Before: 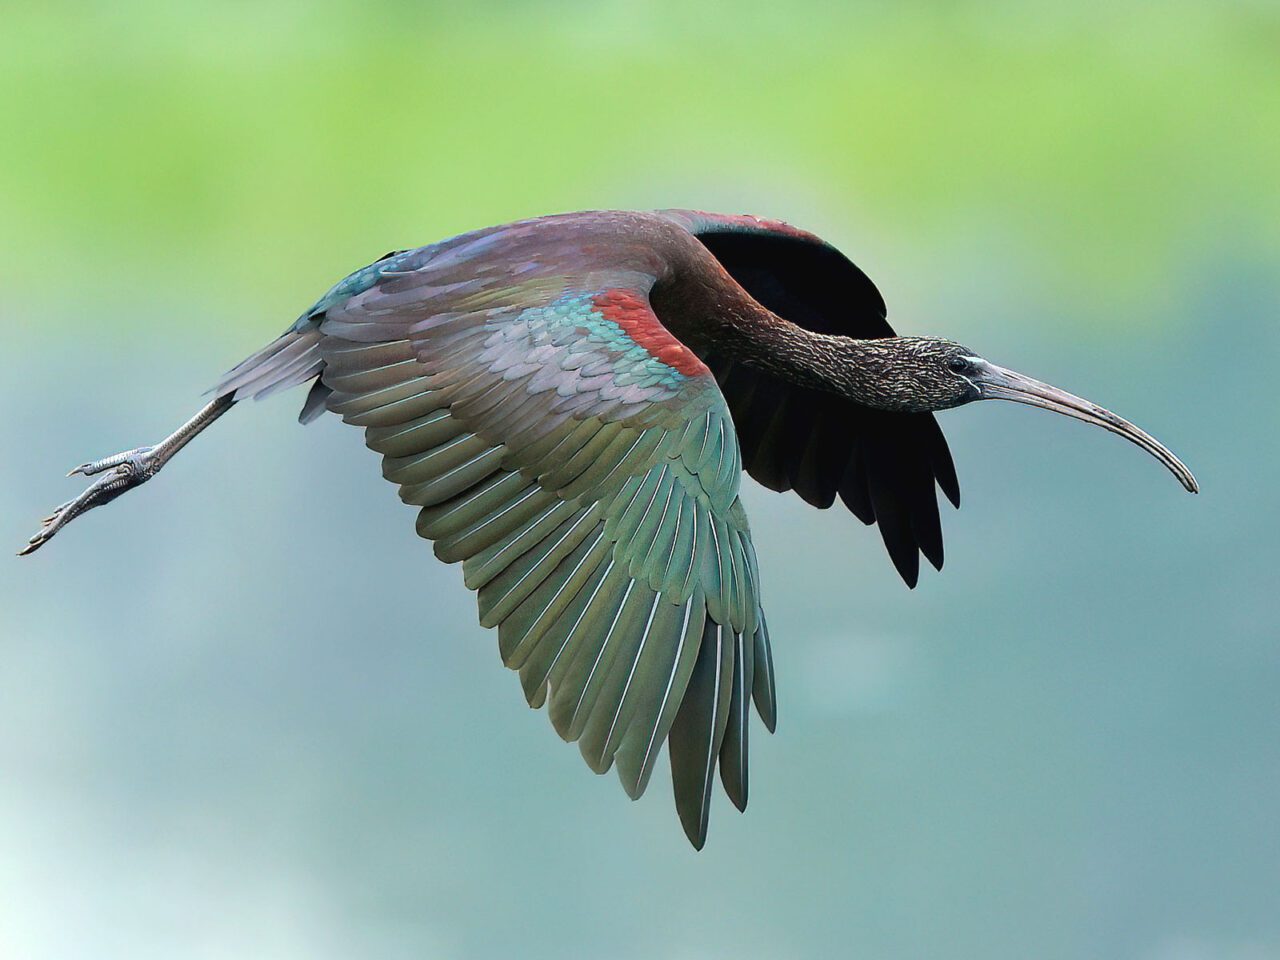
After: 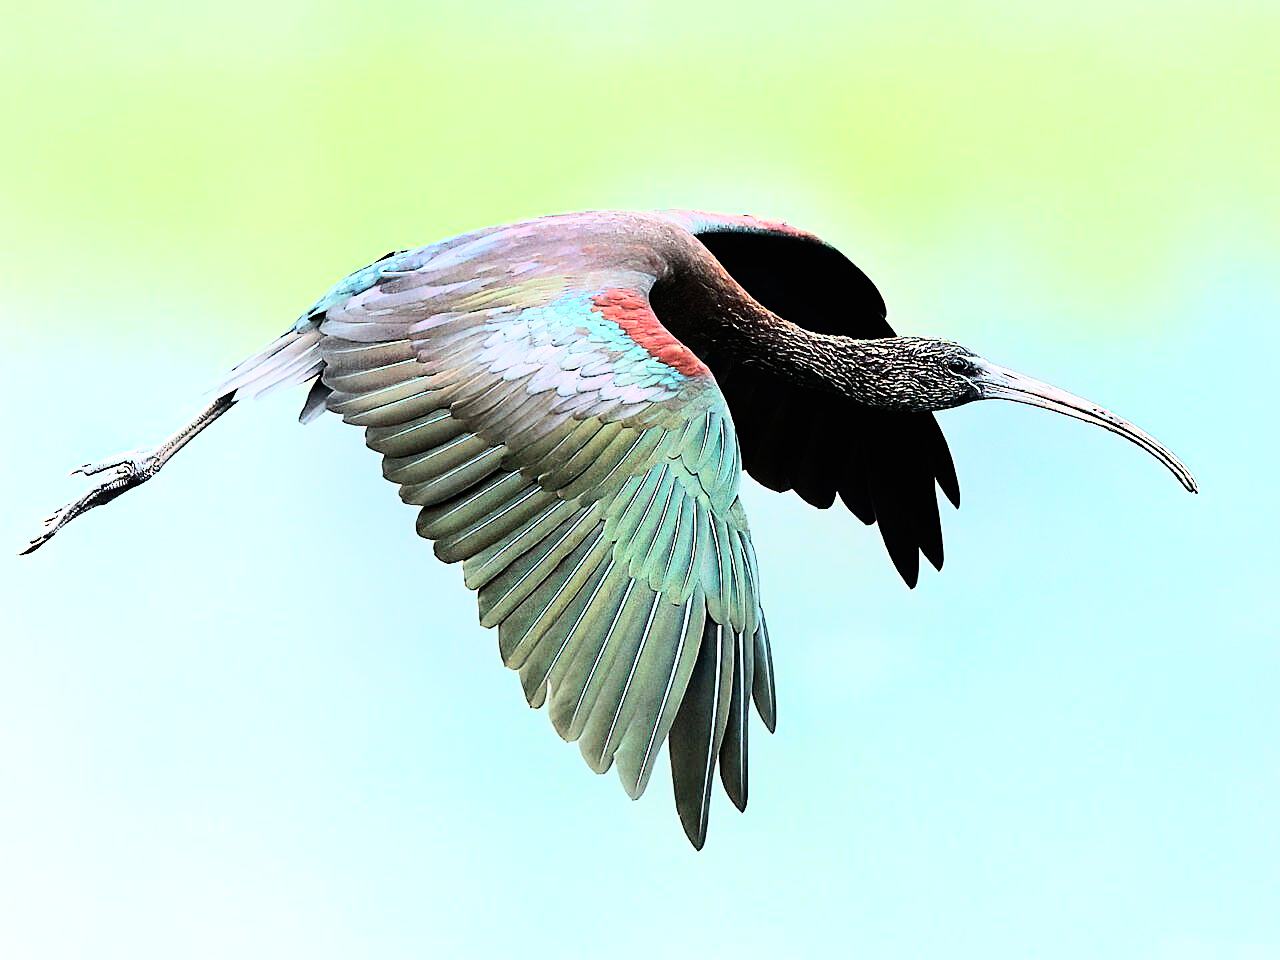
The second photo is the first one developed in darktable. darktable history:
rgb curve: curves: ch0 [(0, 0) (0.21, 0.15) (0.24, 0.21) (0.5, 0.75) (0.75, 0.96) (0.89, 0.99) (1, 1)]; ch1 [(0, 0.02) (0.21, 0.13) (0.25, 0.2) (0.5, 0.67) (0.75, 0.9) (0.89, 0.97) (1, 1)]; ch2 [(0, 0.02) (0.21, 0.13) (0.25, 0.2) (0.5, 0.67) (0.75, 0.9) (0.89, 0.97) (1, 1)], compensate middle gray true
shadows and highlights: shadows -23.08, highlights 46.15, soften with gaussian
sharpen: on, module defaults
